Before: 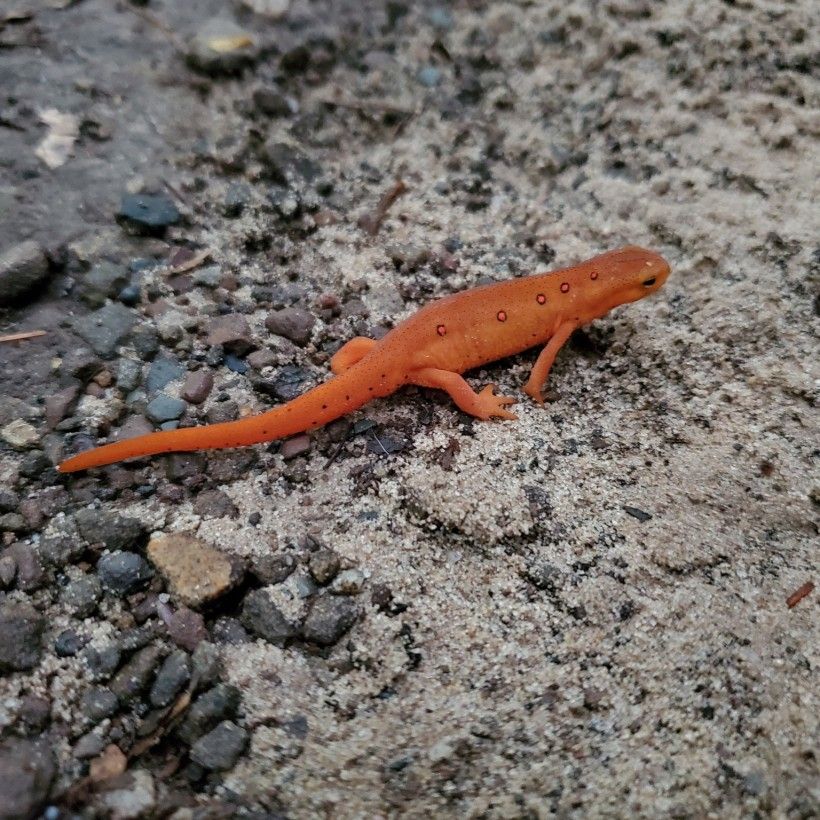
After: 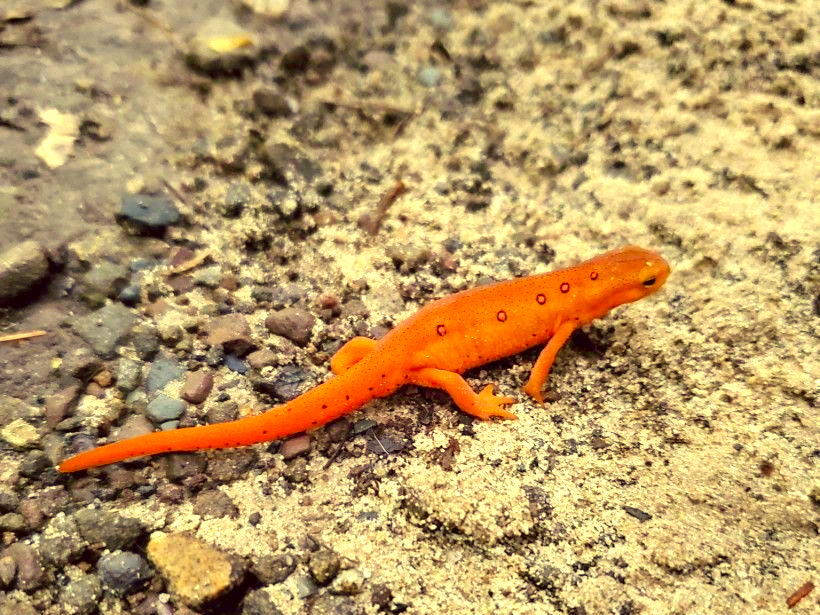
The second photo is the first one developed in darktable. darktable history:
crop: bottom 24.988%
exposure: black level correction 0, exposure 1.125 EV, compensate exposure bias true, compensate highlight preservation false
color correction: highlights a* -0.482, highlights b* 40, shadows a* 9.8, shadows b* -0.161
contrast brightness saturation: contrast 0.04, saturation 0.16
